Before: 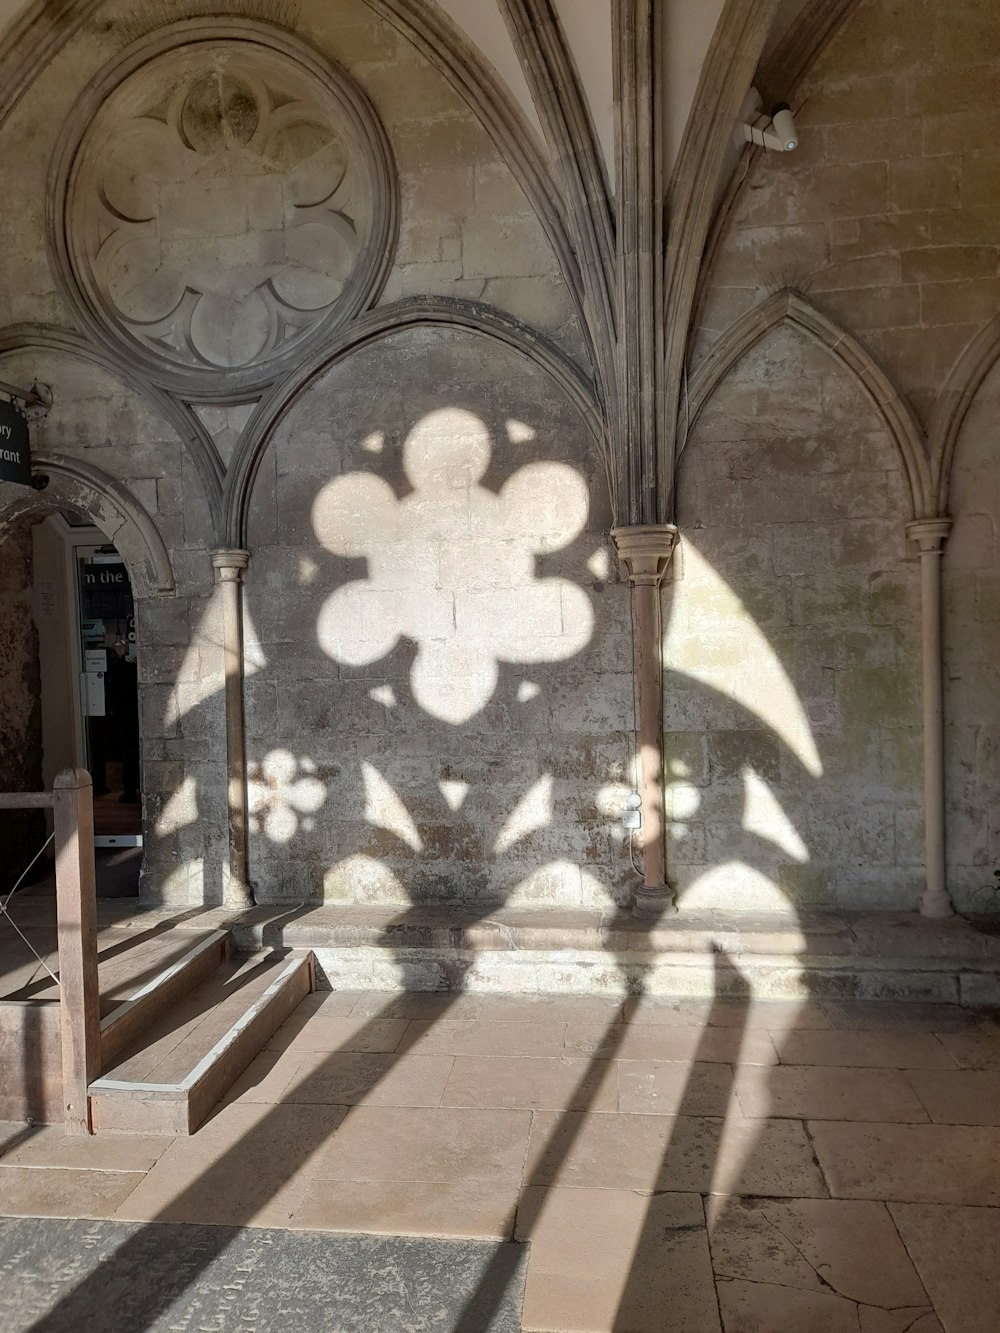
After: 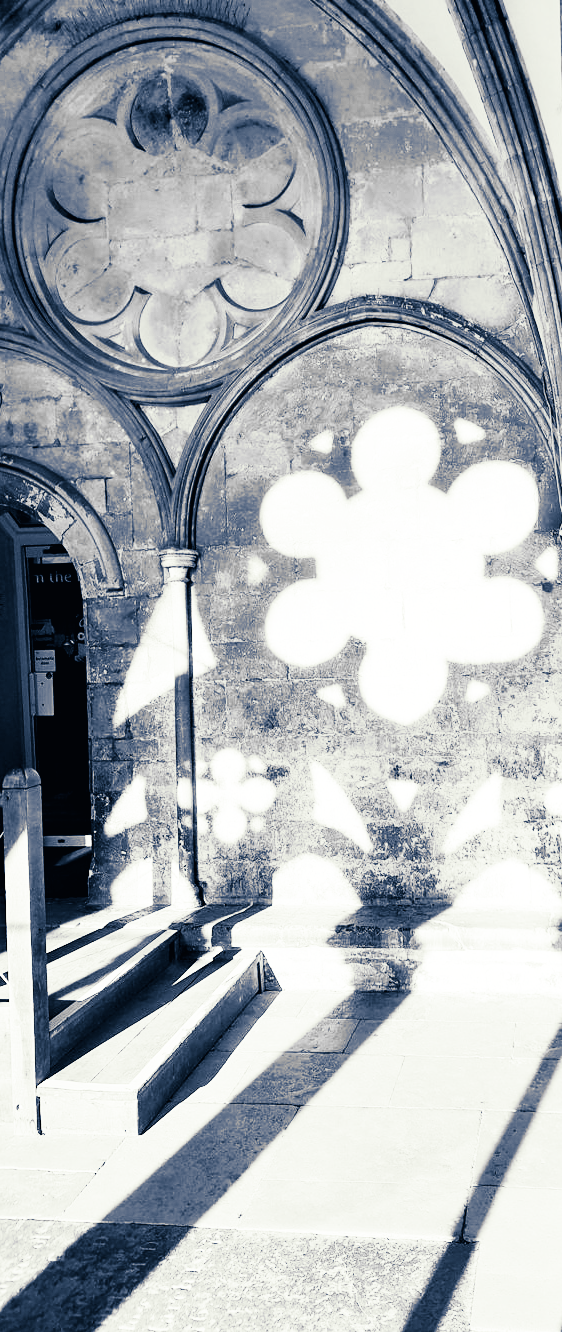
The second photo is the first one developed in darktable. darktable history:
split-toning: shadows › hue 226.8°, shadows › saturation 0.84
crop: left 5.114%, right 38.589%
base curve: curves: ch0 [(0, 0) (0.007, 0.004) (0.027, 0.03) (0.046, 0.07) (0.207, 0.54) (0.442, 0.872) (0.673, 0.972) (1, 1)], preserve colors none
tone curve: curves: ch0 [(0.016, 0.011) (0.084, 0.026) (0.469, 0.508) (0.721, 0.862) (1, 1)], color space Lab, linked channels, preserve colors none
monochrome: on, module defaults
